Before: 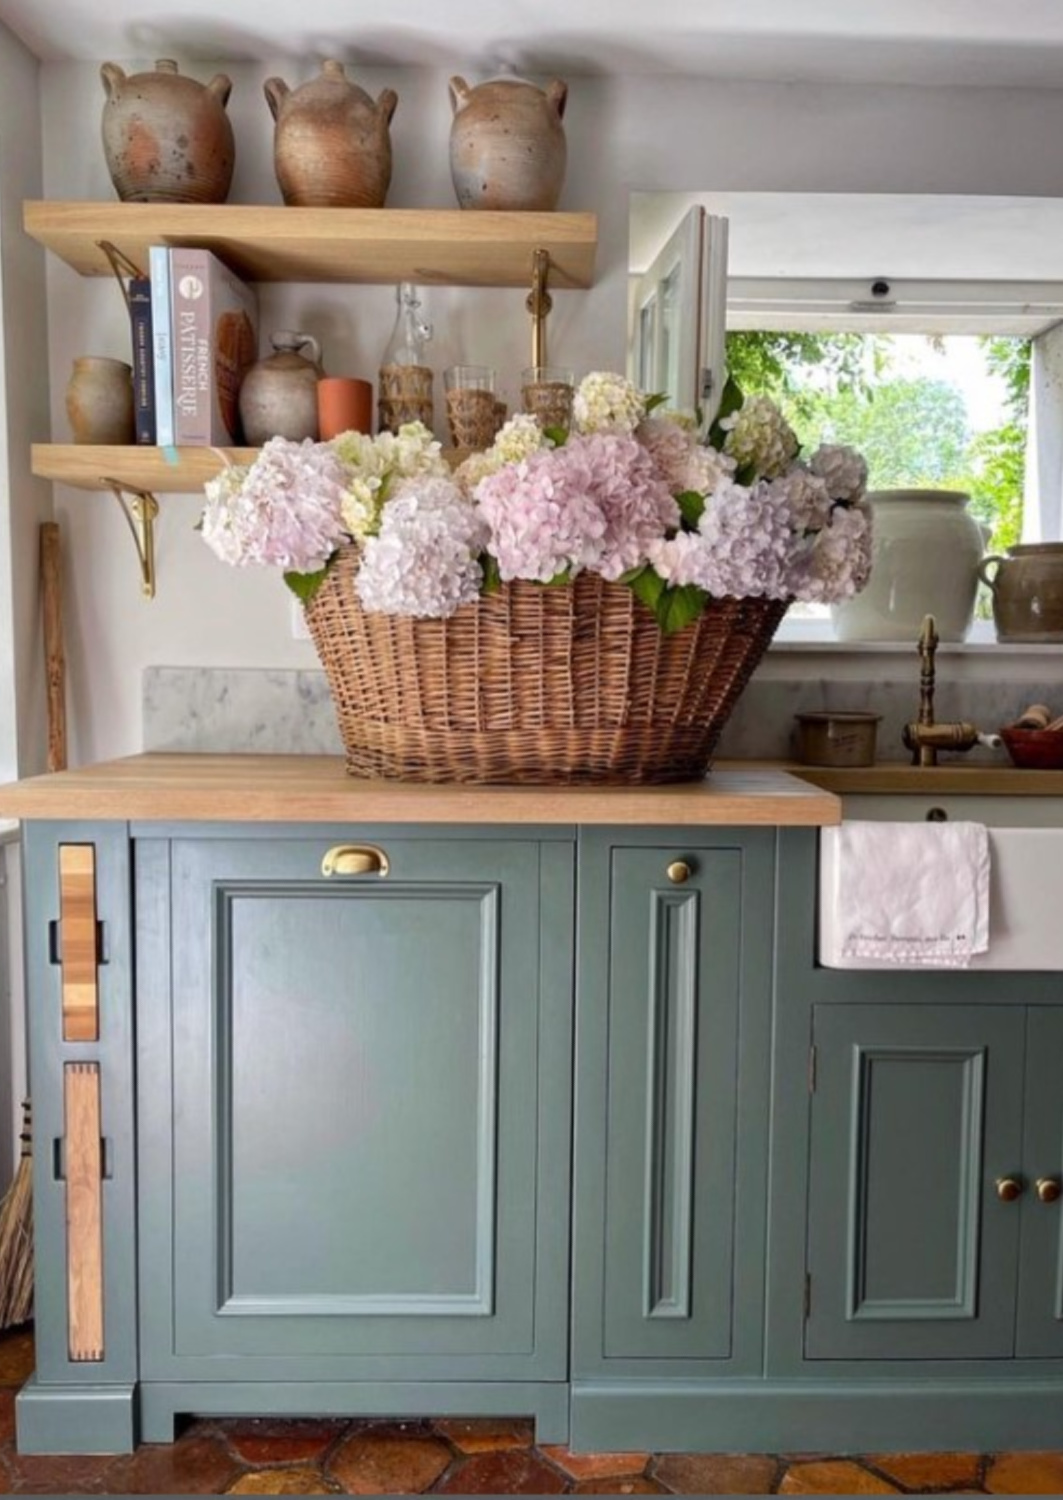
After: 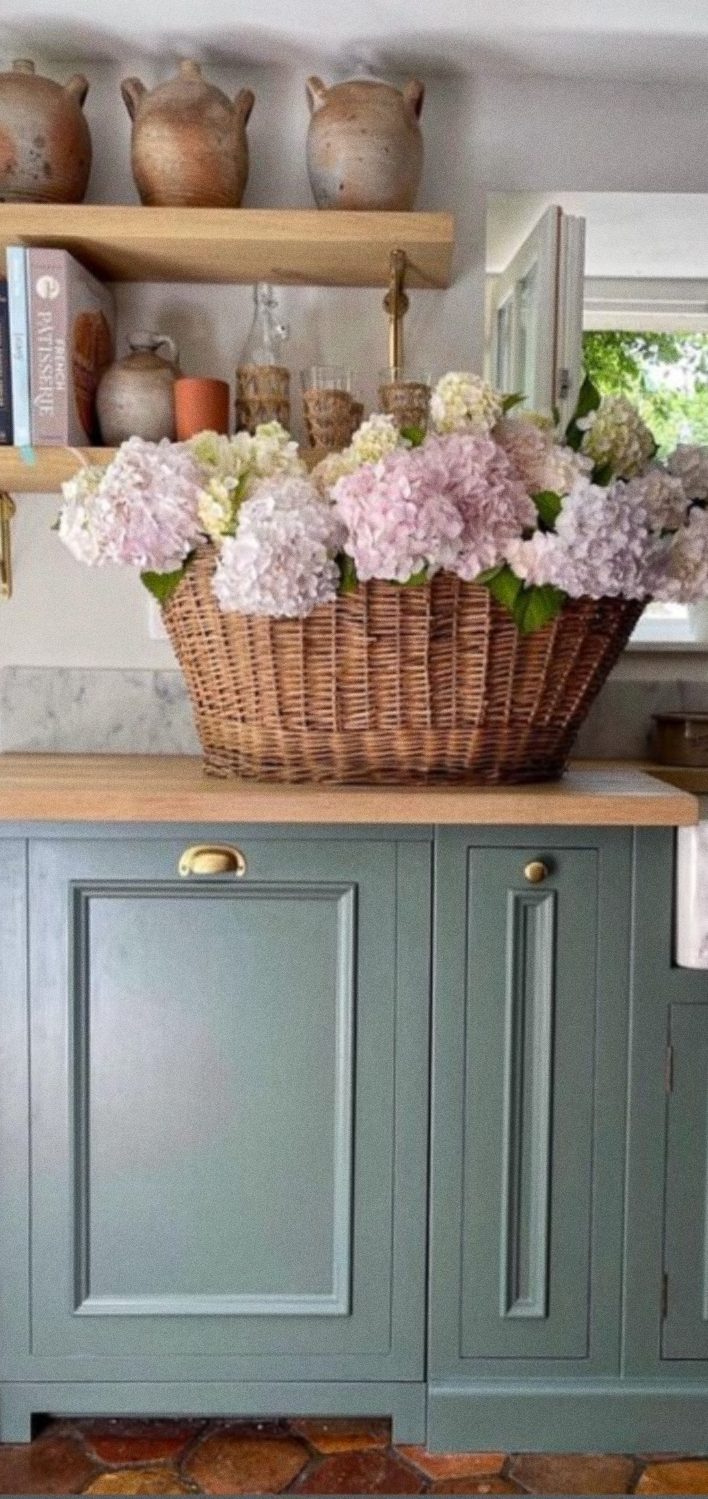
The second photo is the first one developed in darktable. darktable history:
crop and rotate: left 13.537%, right 19.796%
grain: coarseness 0.47 ISO
